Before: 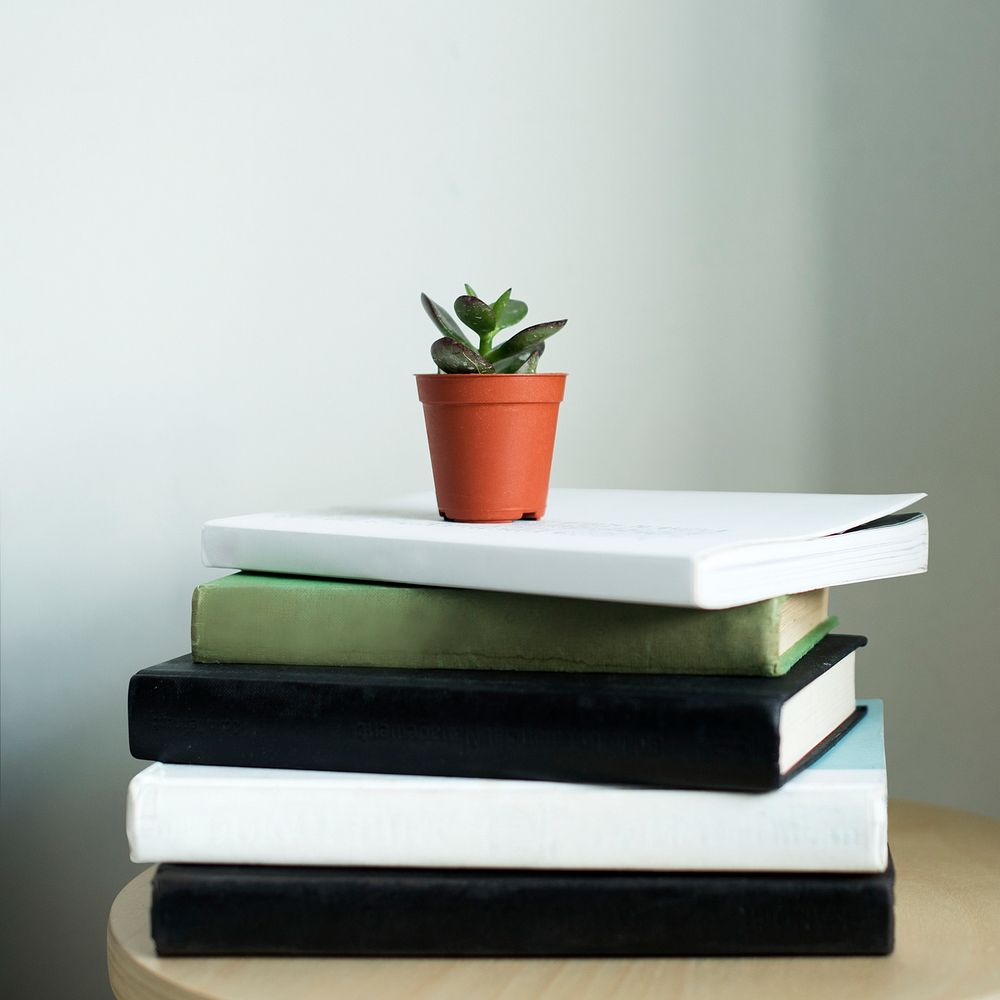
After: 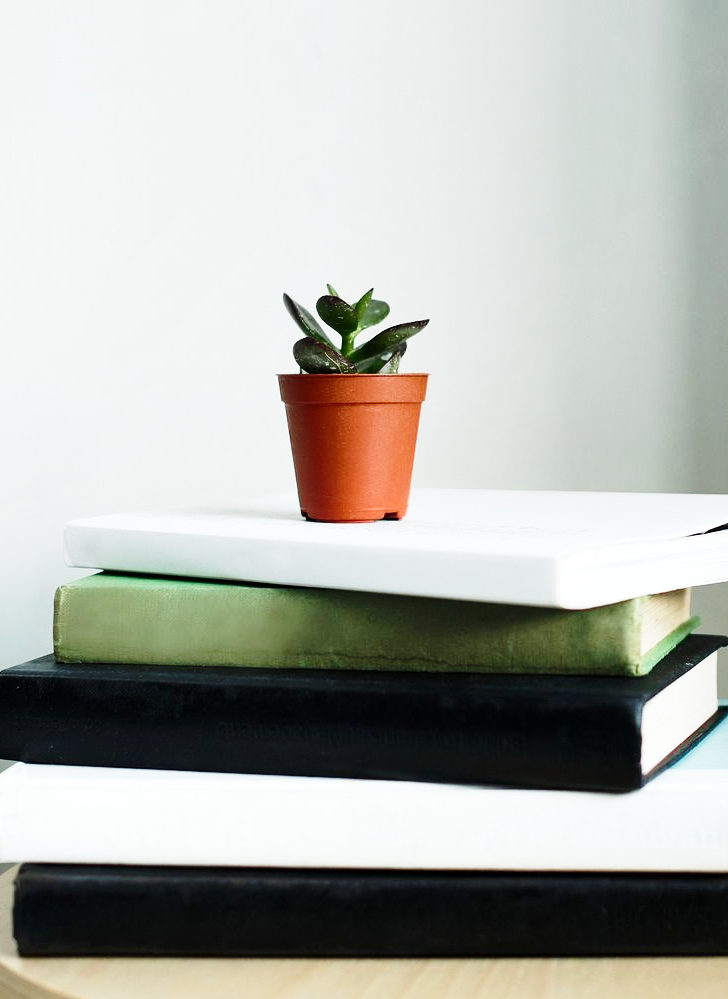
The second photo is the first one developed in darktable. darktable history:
crop: left 13.838%, right 13.302%
base curve: curves: ch0 [(0, 0) (0.028, 0.03) (0.121, 0.232) (0.46, 0.748) (0.859, 0.968) (1, 1)], preserve colors none
shadows and highlights: shadows color adjustment 99.14%, highlights color adjustment 0.661%, soften with gaussian
